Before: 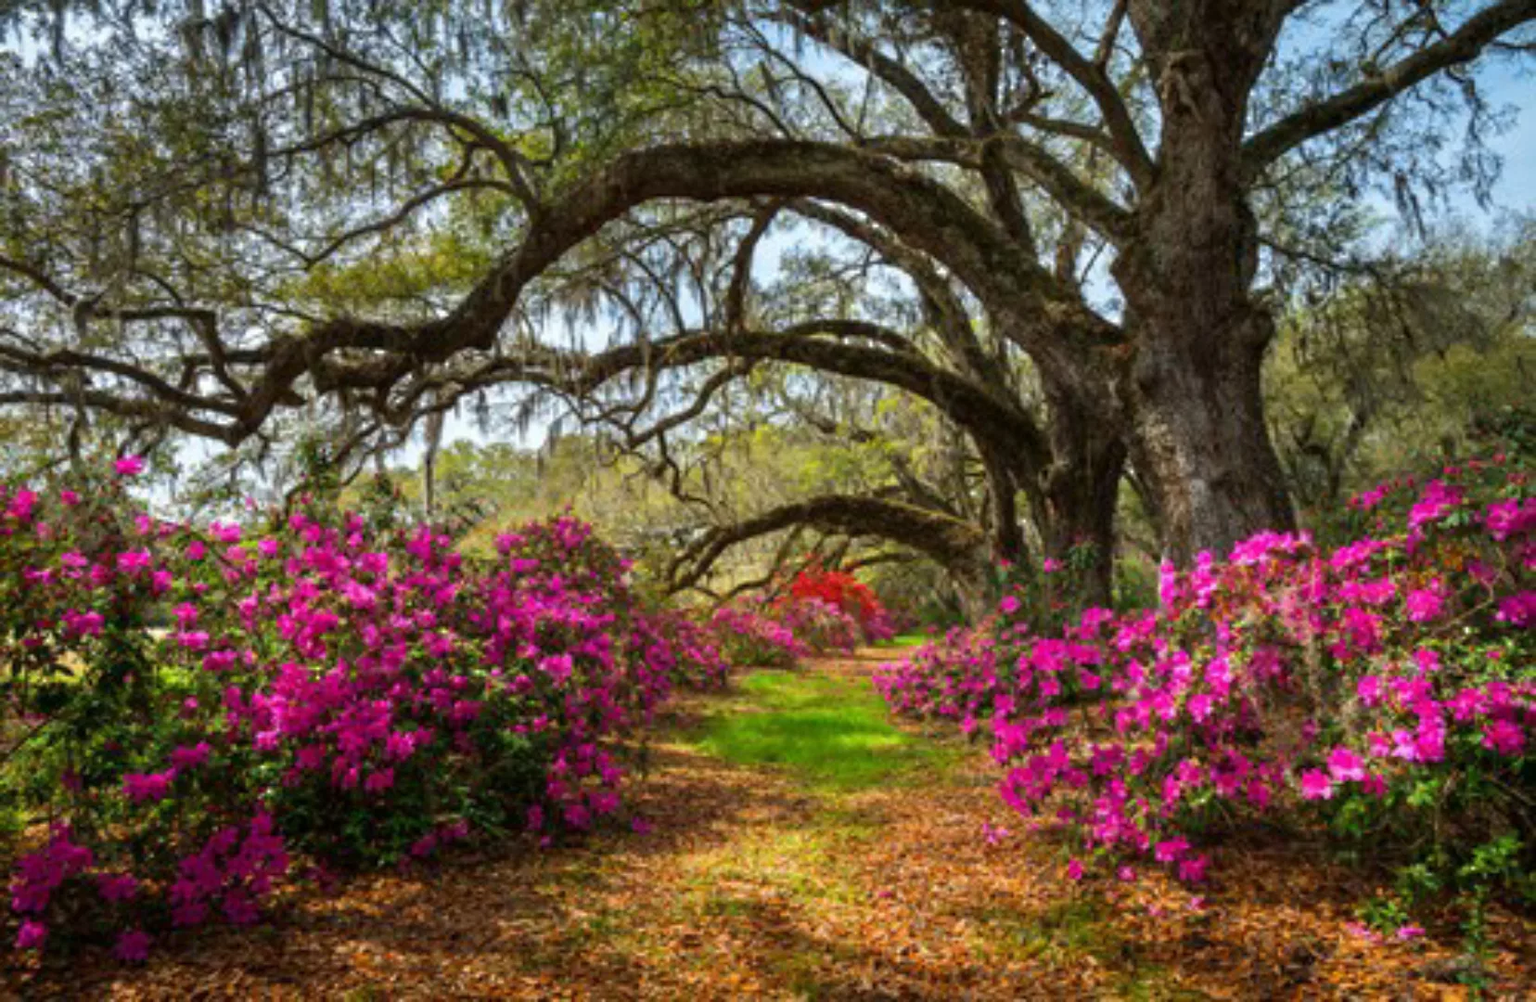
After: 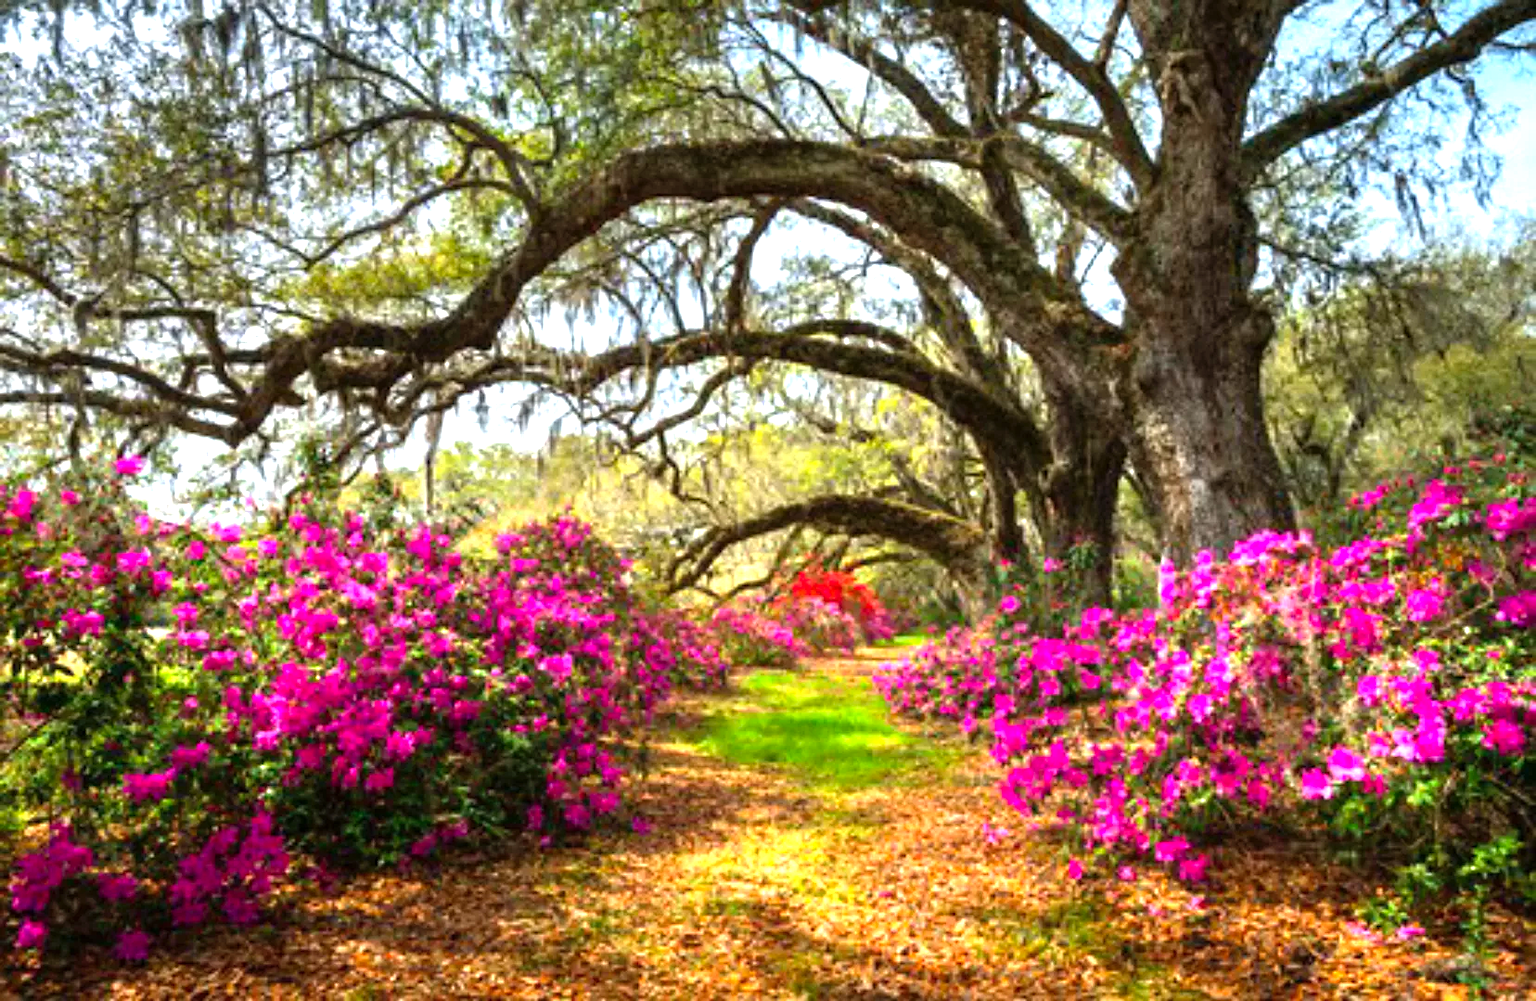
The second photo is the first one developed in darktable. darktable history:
levels: levels [0, 0.352, 0.703]
sharpen: amount 0.2
